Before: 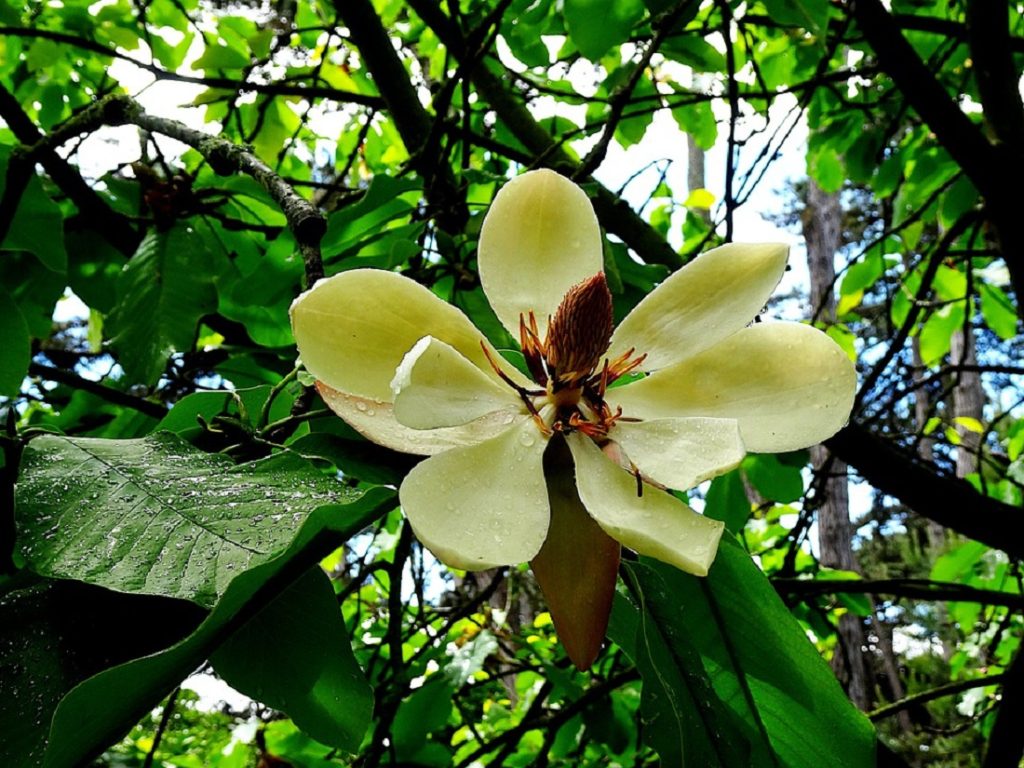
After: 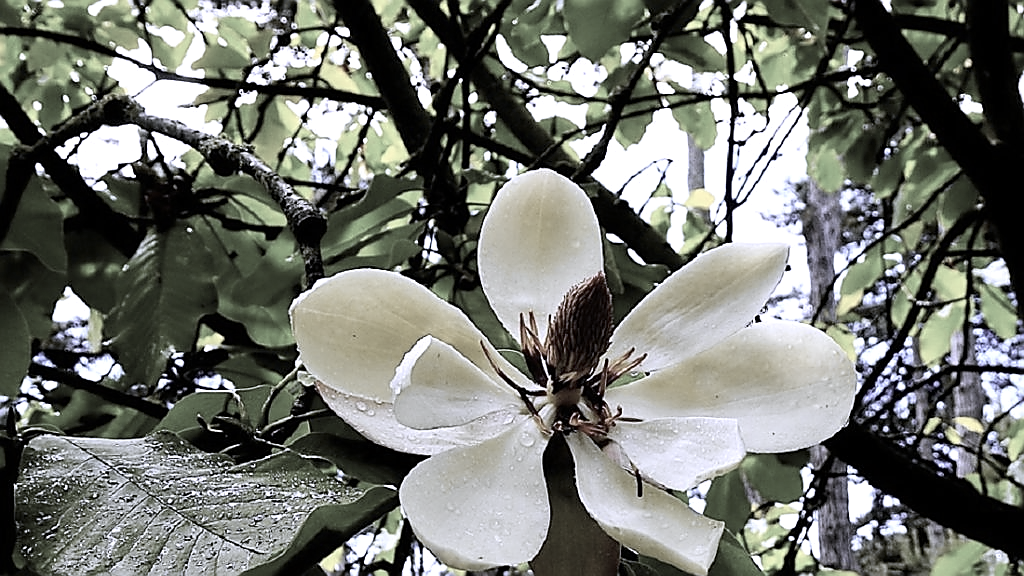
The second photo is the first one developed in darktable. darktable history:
shadows and highlights: shadows 4.1, highlights -17.6, soften with gaussian
crop: bottom 24.988%
white balance: red 0.98, blue 1.61
rotate and perspective: automatic cropping original format, crop left 0, crop top 0
sharpen: radius 1.4, amount 1.25, threshold 0.7
tone curve: curves: ch0 [(0, 0) (0.765, 0.816) (1, 1)]; ch1 [(0, 0) (0.425, 0.464) (0.5, 0.5) (0.531, 0.522) (0.588, 0.575) (0.994, 0.939)]; ch2 [(0, 0) (0.398, 0.435) (0.455, 0.481) (0.501, 0.504) (0.529, 0.544) (0.584, 0.585) (1, 0.911)], color space Lab, independent channels
color correction: saturation 0.3
